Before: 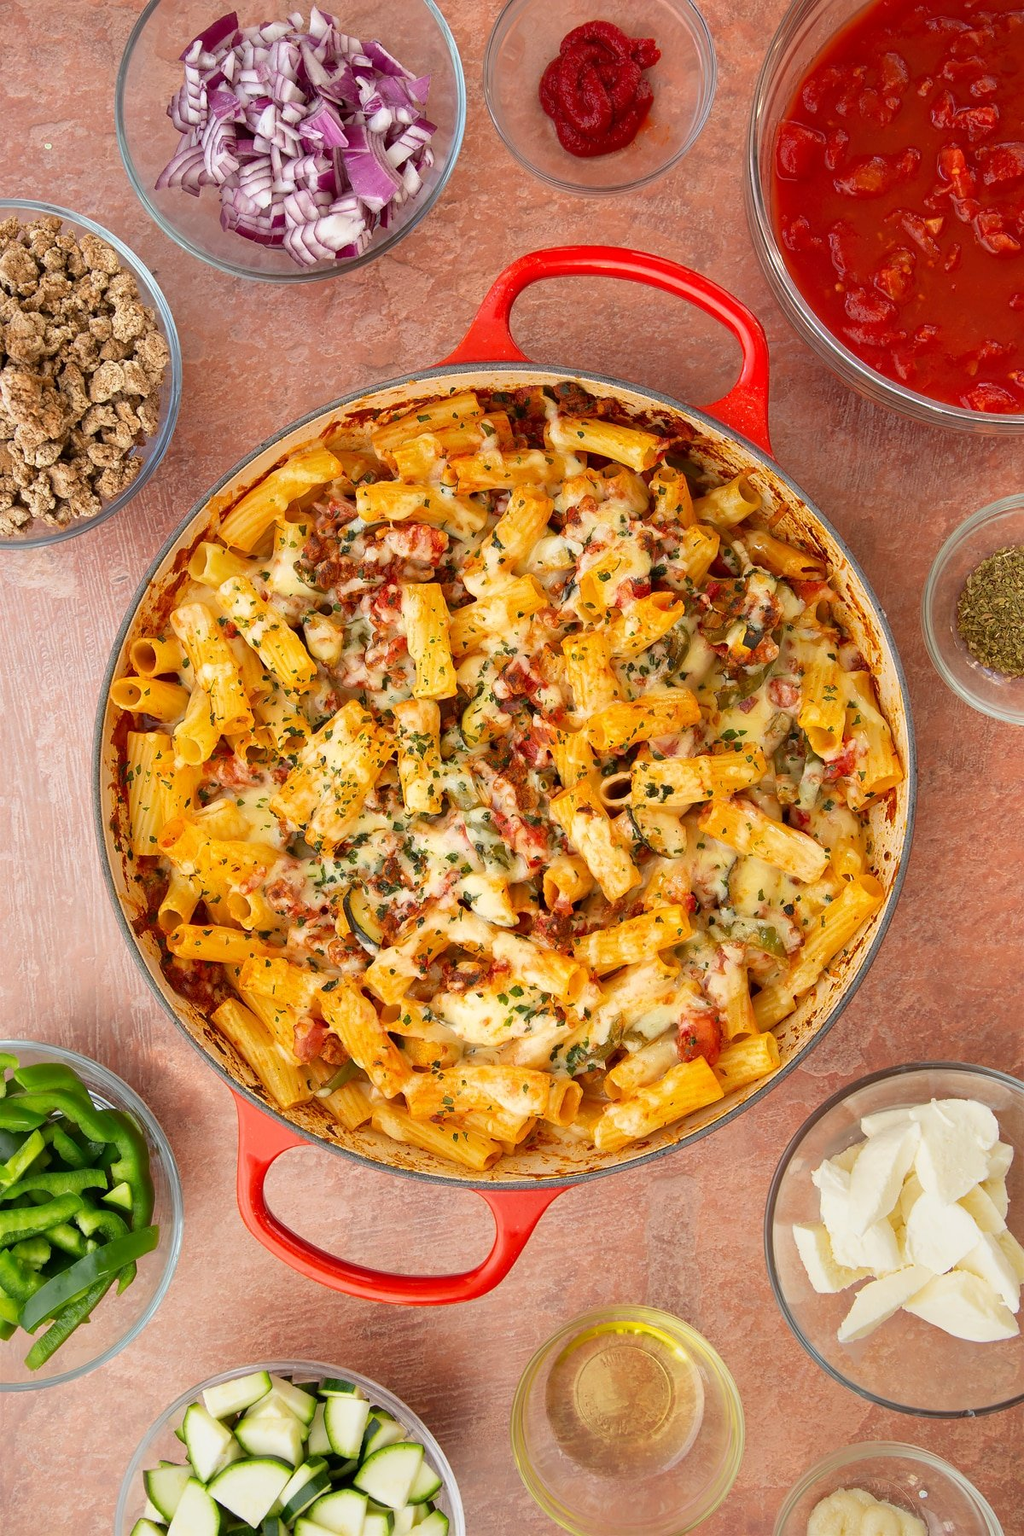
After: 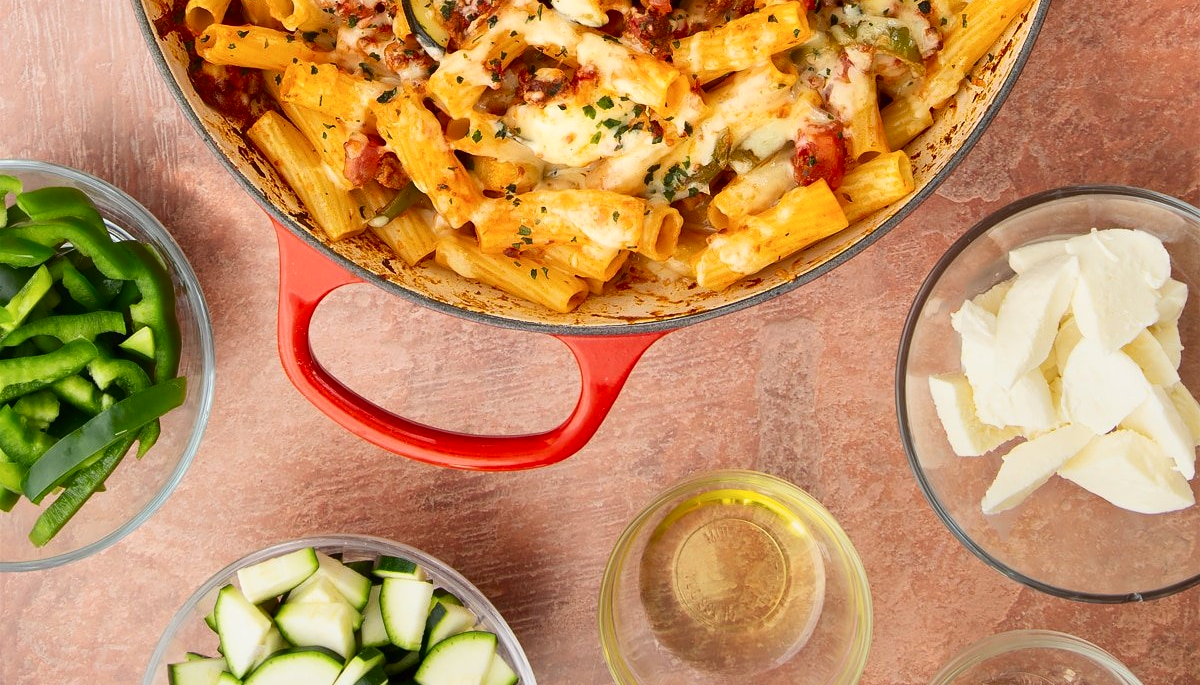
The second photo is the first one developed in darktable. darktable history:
tone curve: curves: ch0 [(0, 0) (0.003, 0.003) (0.011, 0.012) (0.025, 0.024) (0.044, 0.039) (0.069, 0.052) (0.1, 0.072) (0.136, 0.097) (0.177, 0.128) (0.224, 0.168) (0.277, 0.217) (0.335, 0.276) (0.399, 0.345) (0.468, 0.429) (0.543, 0.524) (0.623, 0.628) (0.709, 0.732) (0.801, 0.829) (0.898, 0.919) (1, 1)], color space Lab, independent channels, preserve colors none
crop and rotate: top 58.882%, bottom 3.052%
